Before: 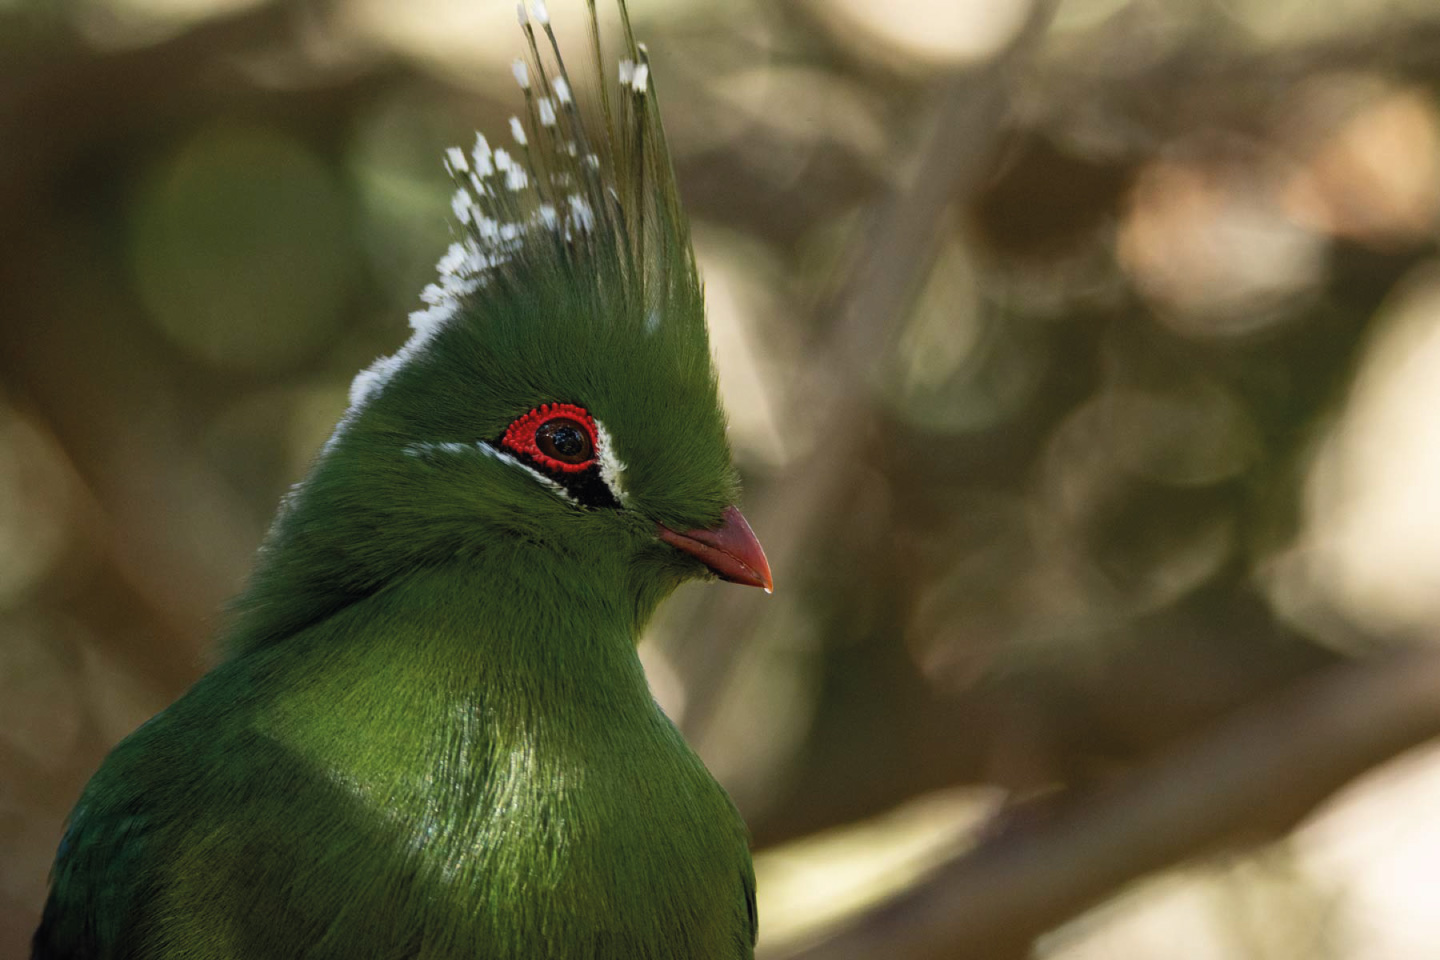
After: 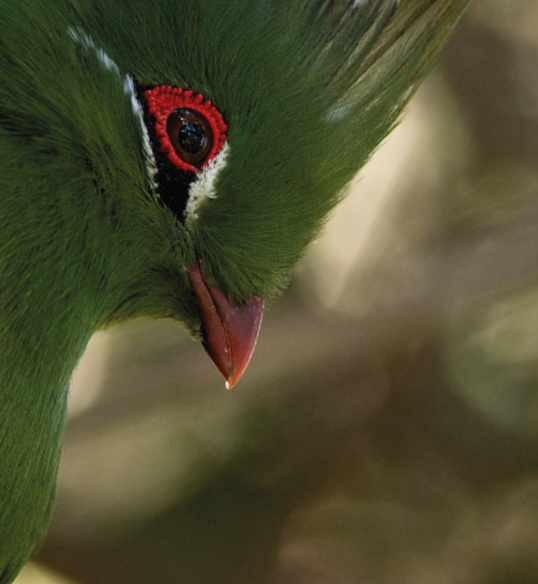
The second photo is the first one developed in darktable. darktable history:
crop and rotate: angle -45.1°, top 16.604%, right 0.871%, bottom 11.66%
